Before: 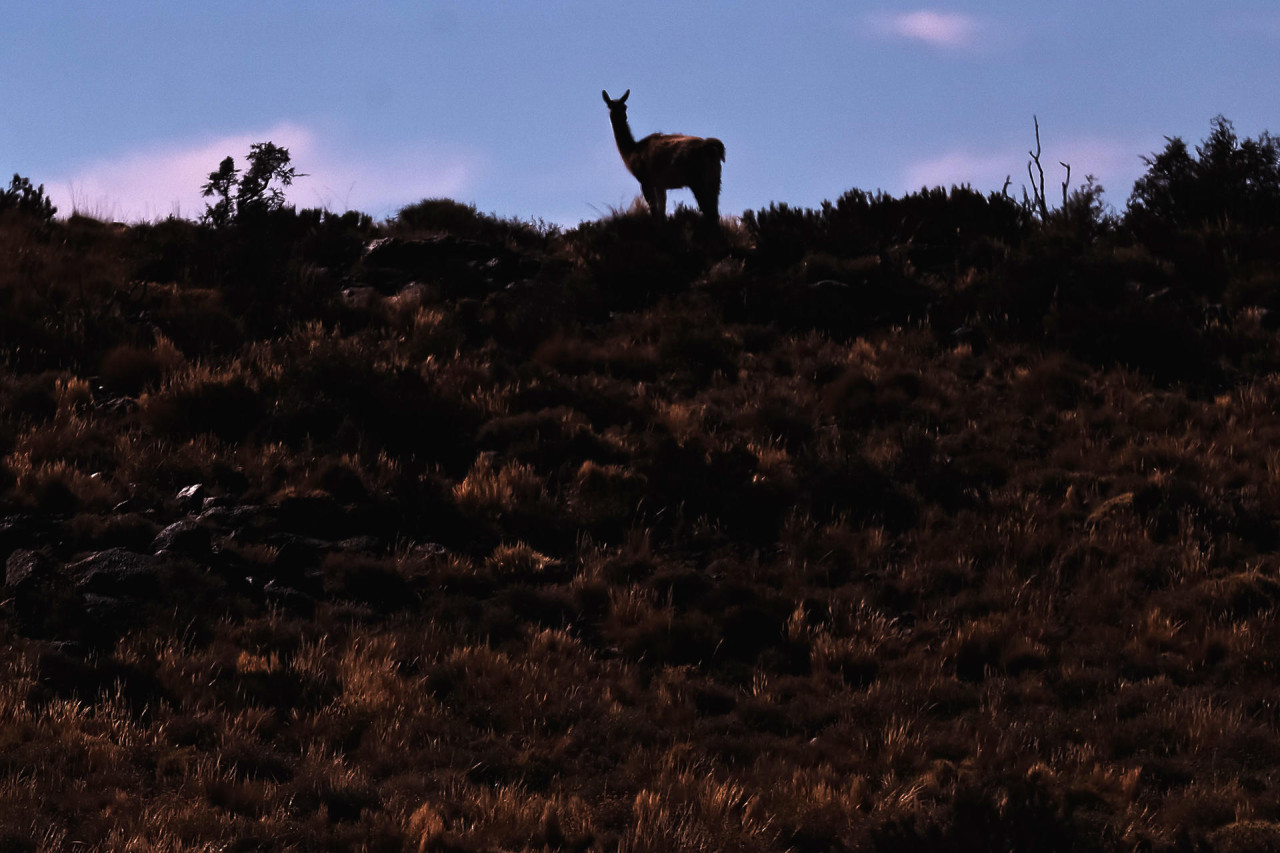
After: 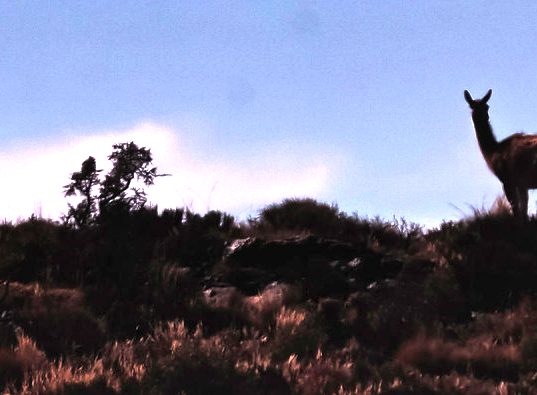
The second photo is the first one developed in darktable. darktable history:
exposure: black level correction 0, exposure 1 EV, compensate exposure bias true, compensate highlight preservation false
color contrast: blue-yellow contrast 0.7
shadows and highlights: white point adjustment 1, soften with gaussian
color balance rgb: perceptual saturation grading › global saturation 20%, global vibrance 20%
crop and rotate: left 10.817%, top 0.062%, right 47.194%, bottom 53.626%
local contrast: mode bilateral grid, contrast 20, coarseness 50, detail 132%, midtone range 0.2
